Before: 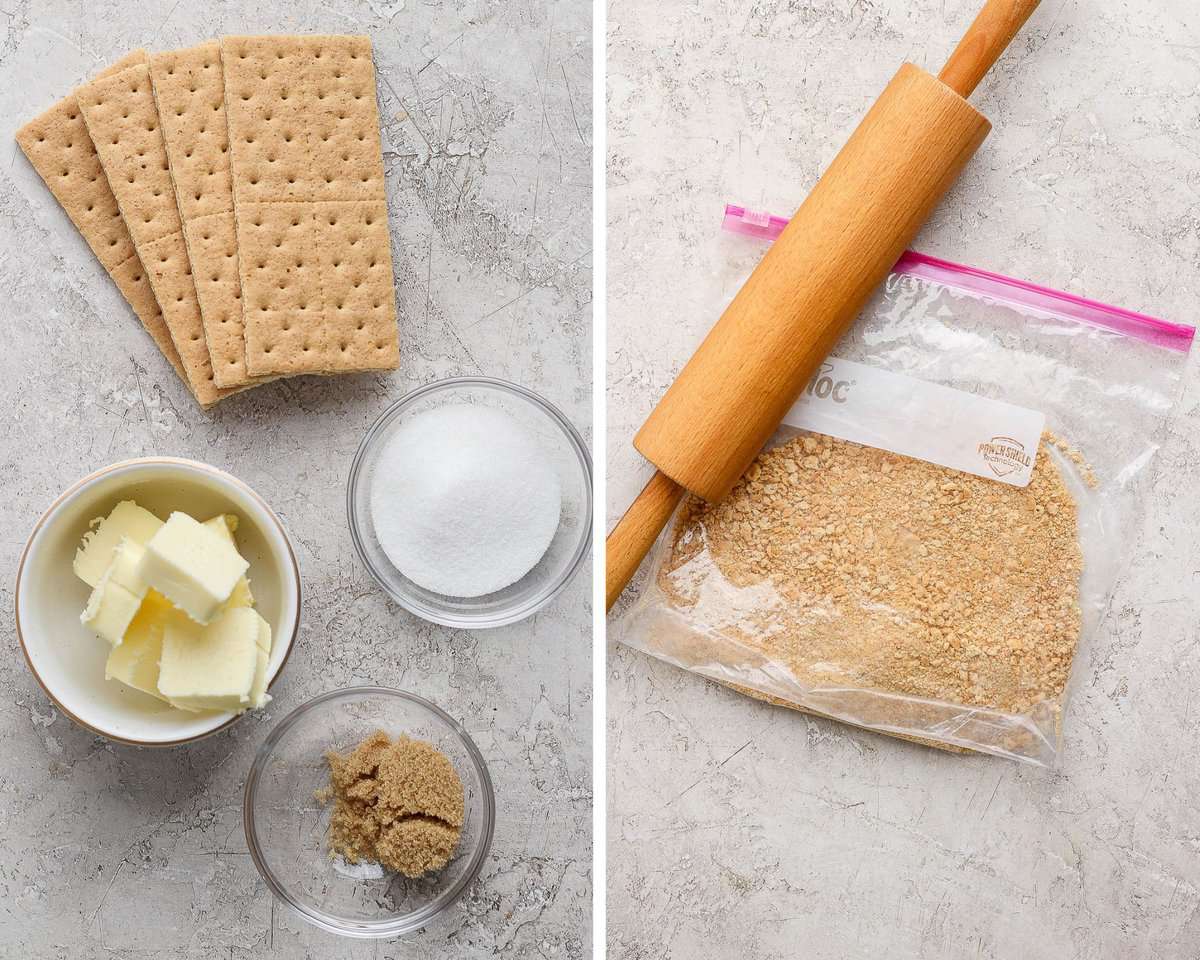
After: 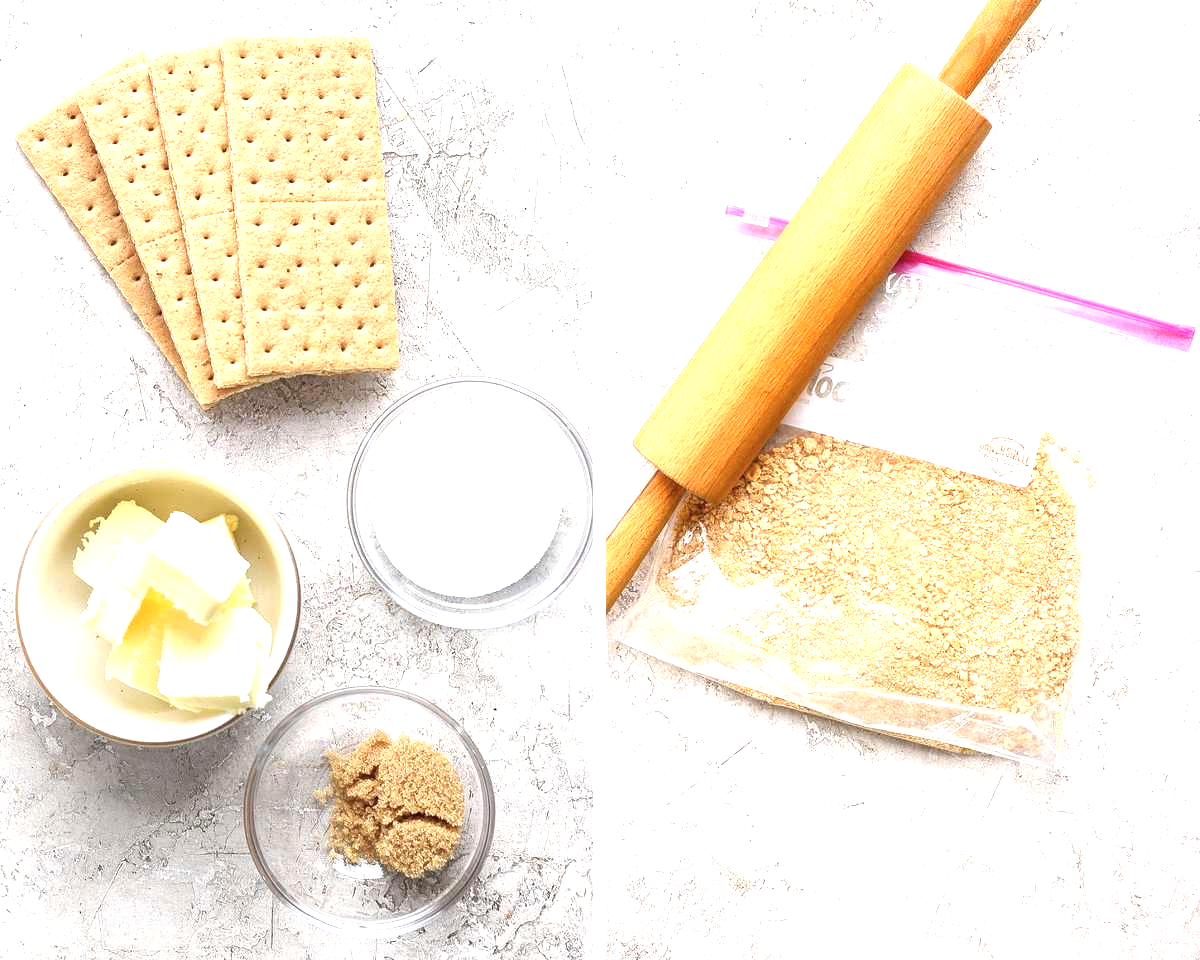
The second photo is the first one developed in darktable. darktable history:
contrast brightness saturation: saturation -0.067
exposure: exposure 1.211 EV, compensate exposure bias true, compensate highlight preservation false
